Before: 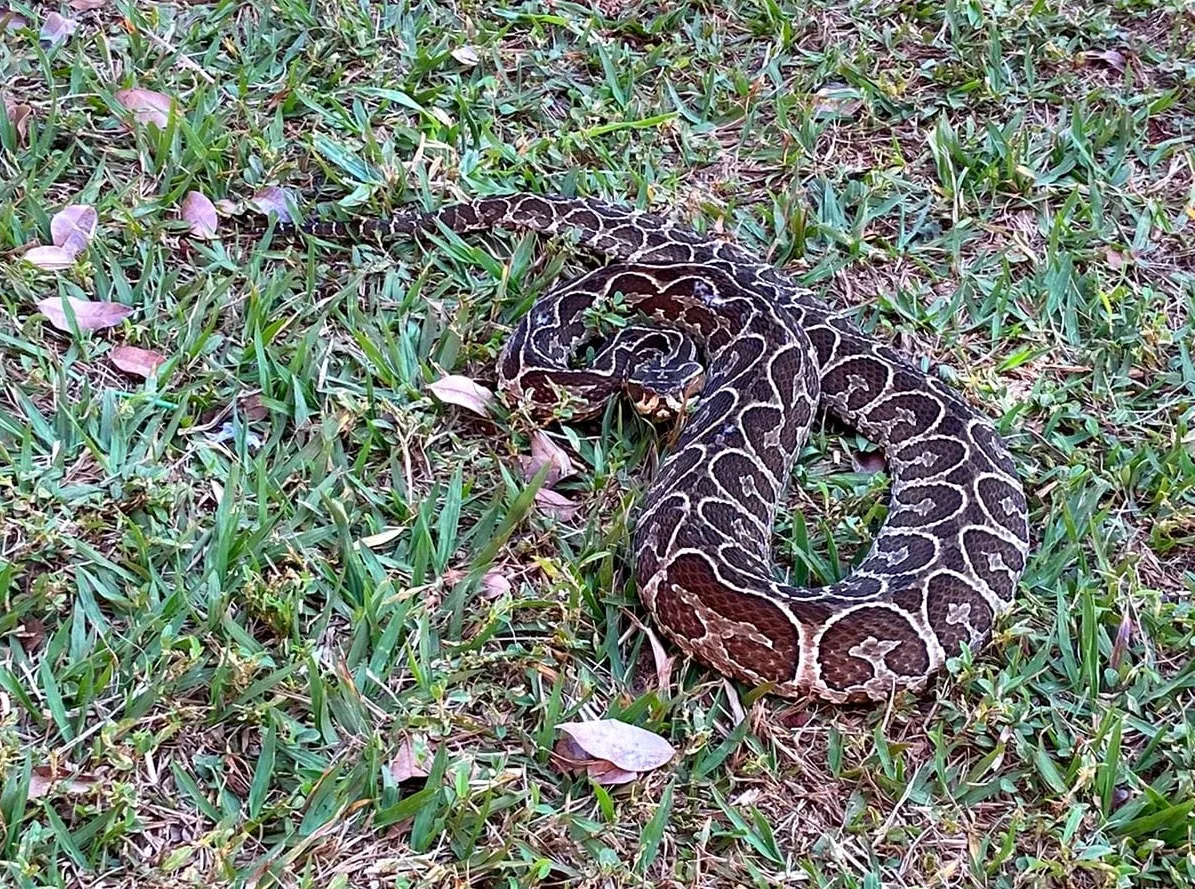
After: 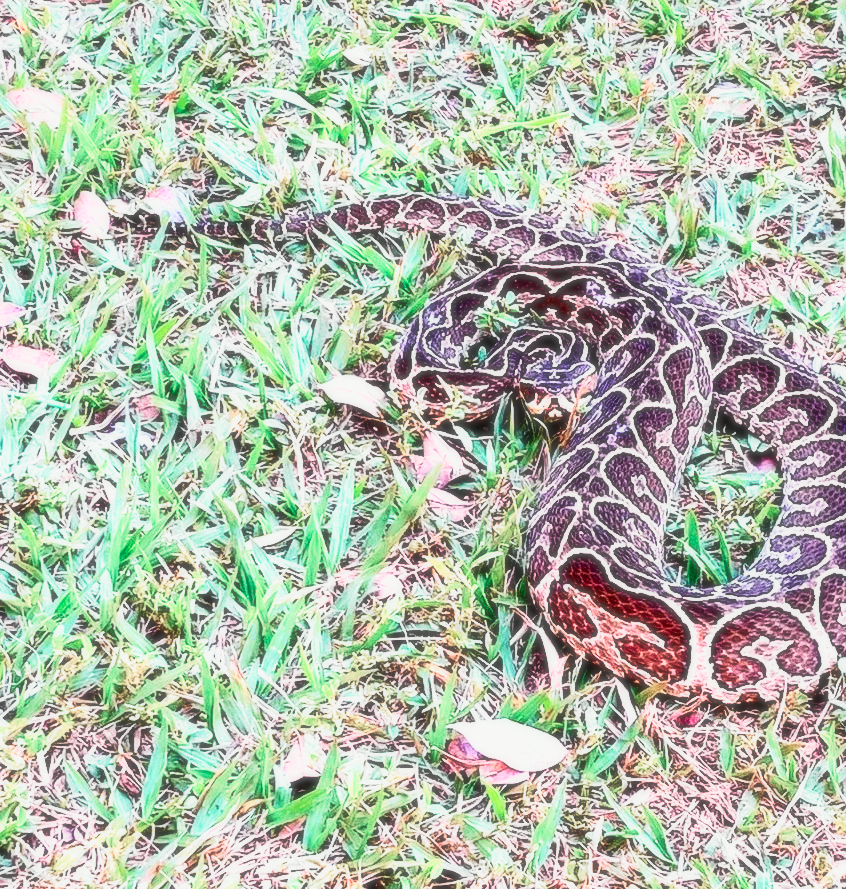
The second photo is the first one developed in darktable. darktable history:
base curve: curves: ch0 [(0, 0) (0.007, 0.004) (0.027, 0.03) (0.046, 0.07) (0.207, 0.54) (0.442, 0.872) (0.673, 0.972) (1, 1)], preserve colors none
crop and rotate: left 9.061%, right 20.142%
tone curve: curves: ch0 [(0, 0.039) (0.113, 0.081) (0.204, 0.204) (0.498, 0.608) (0.709, 0.819) (0.984, 0.961)]; ch1 [(0, 0) (0.172, 0.123) (0.317, 0.272) (0.414, 0.382) (0.476, 0.479) (0.505, 0.501) (0.528, 0.54) (0.618, 0.647) (0.709, 0.764) (1, 1)]; ch2 [(0, 0) (0.411, 0.424) (0.492, 0.502) (0.521, 0.513) (0.537, 0.57) (0.686, 0.638) (1, 1)], color space Lab, independent channels, preserve colors none
soften: size 19.52%, mix 20.32%
